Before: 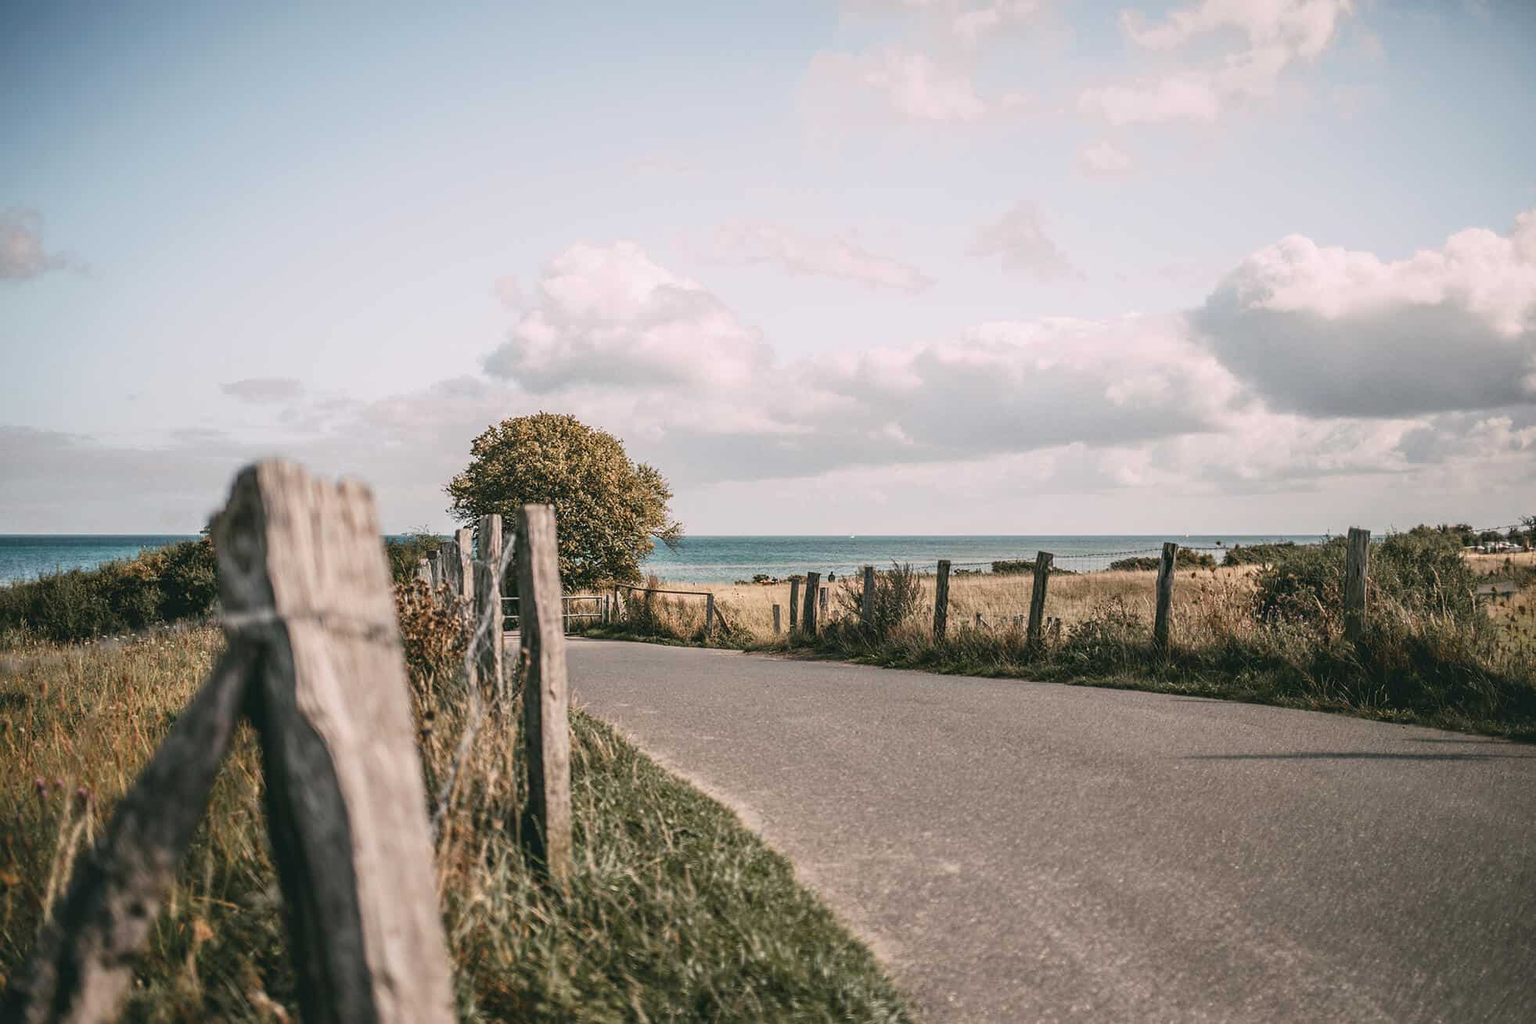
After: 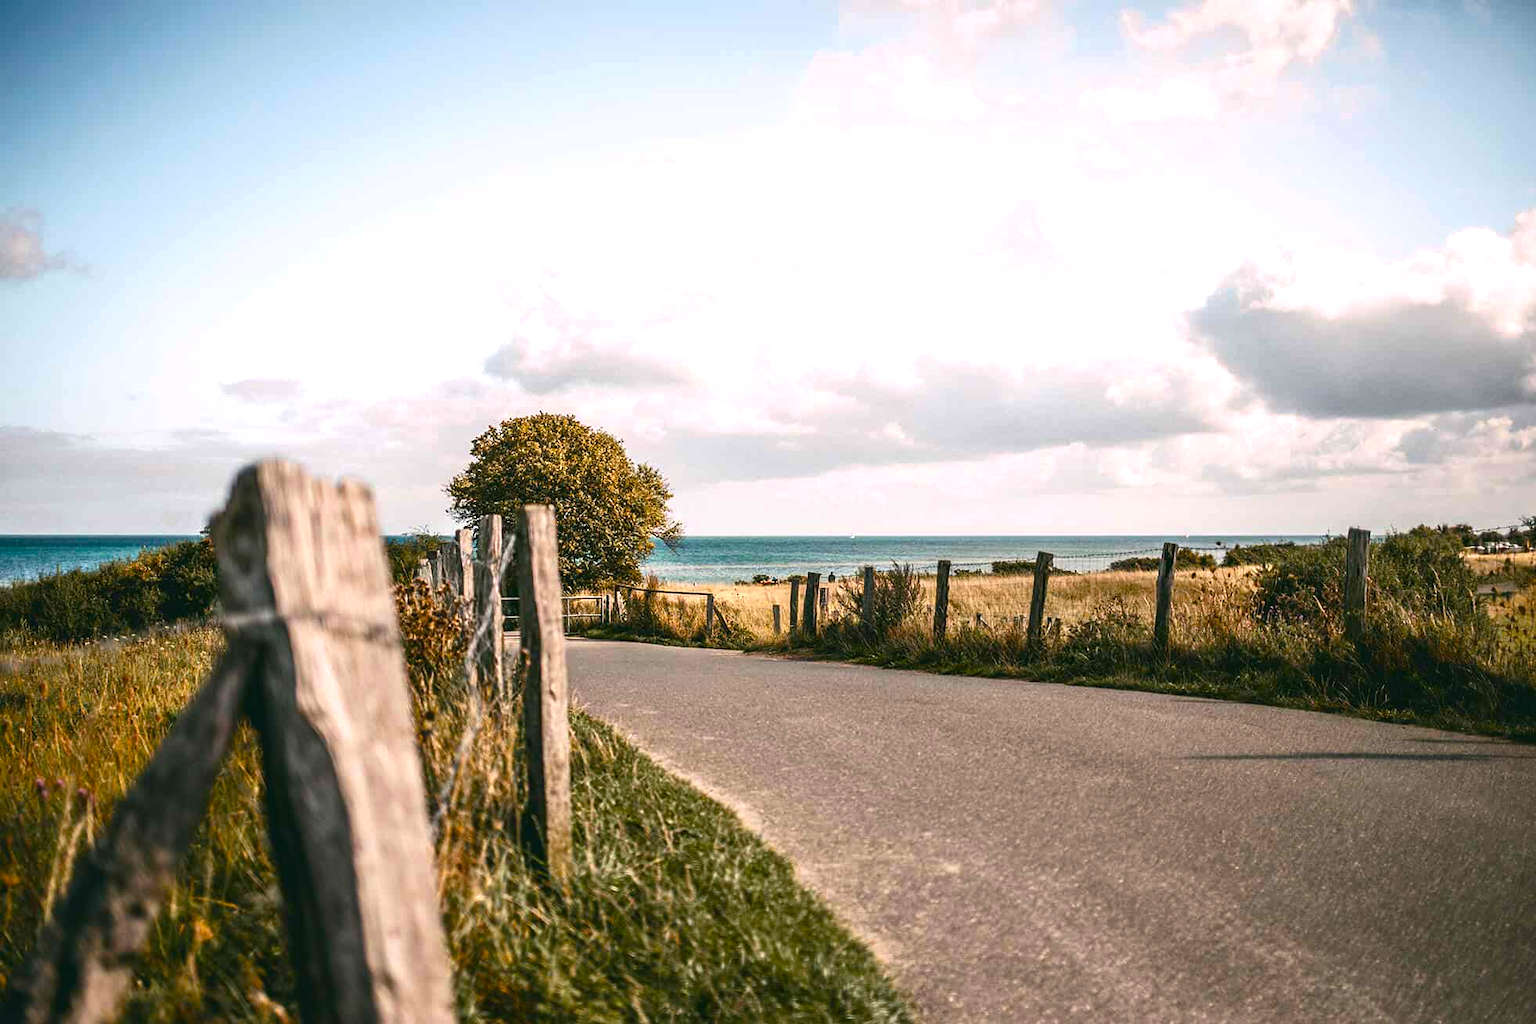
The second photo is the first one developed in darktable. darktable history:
color balance rgb: linear chroma grading › global chroma 9%, perceptual saturation grading › global saturation 36%, perceptual saturation grading › shadows 35%, perceptual brilliance grading › global brilliance 15%, perceptual brilliance grading › shadows -35%, global vibrance 15%
shadows and highlights: shadows -10, white point adjustment 1.5, highlights 10
